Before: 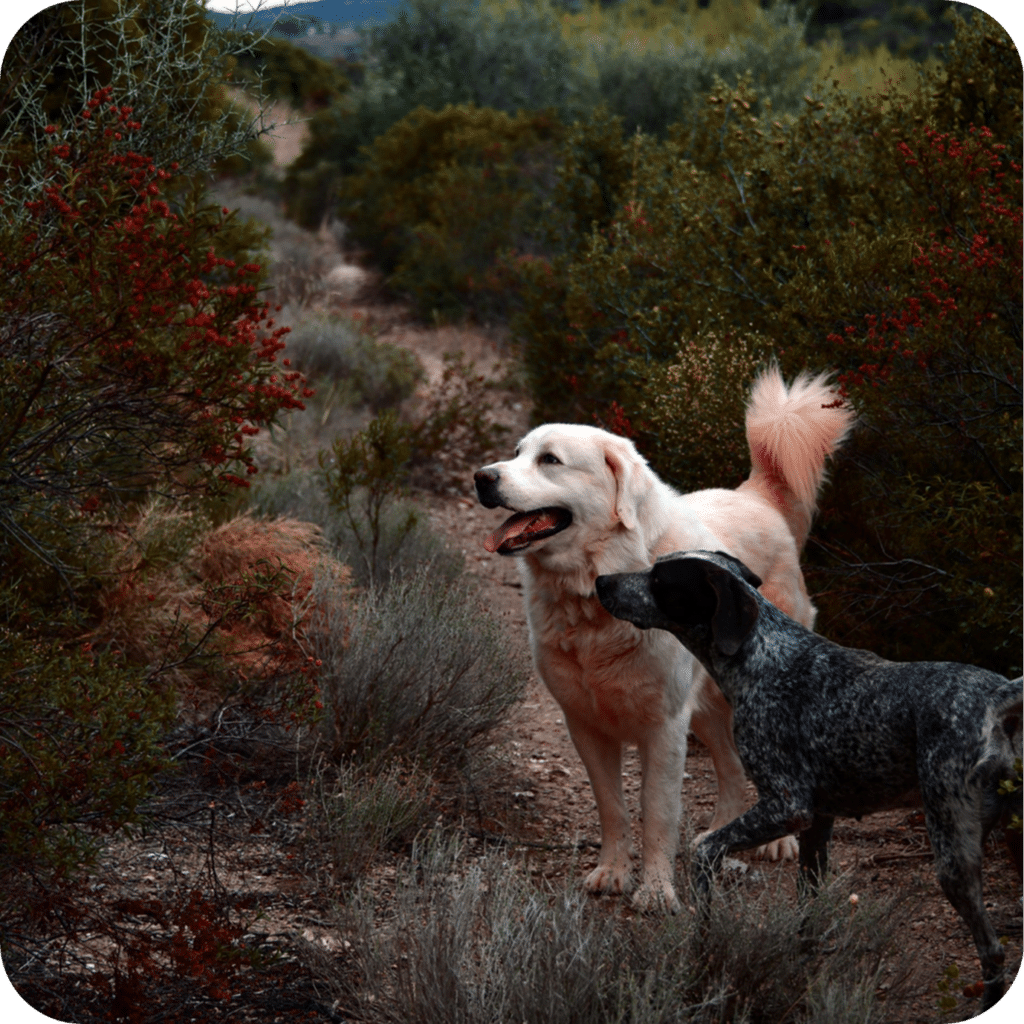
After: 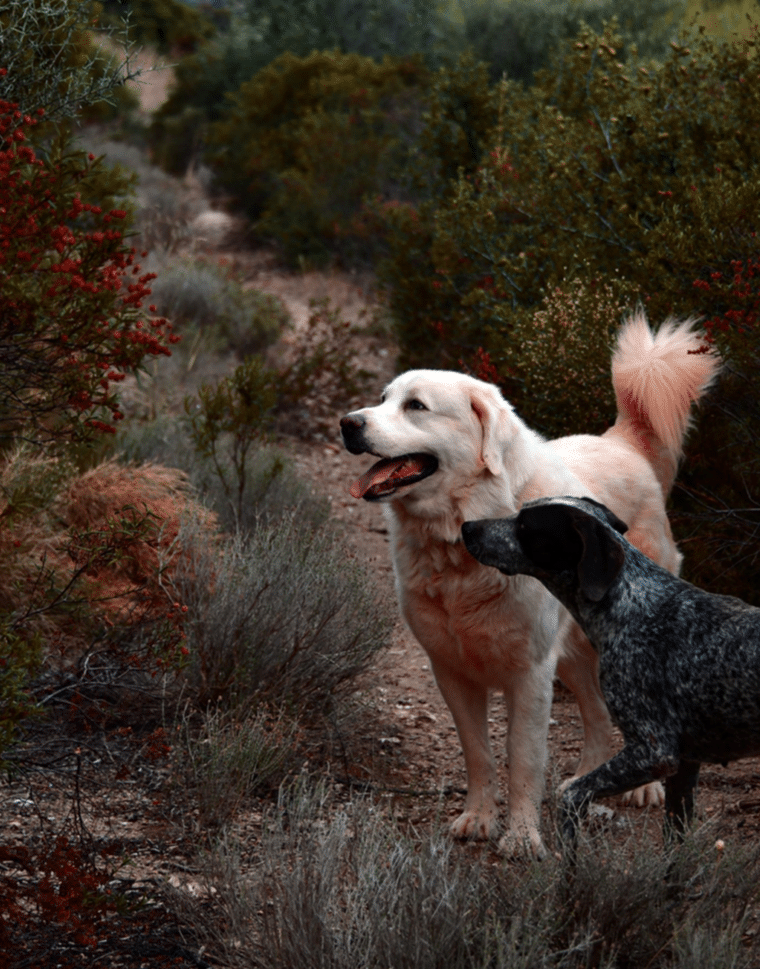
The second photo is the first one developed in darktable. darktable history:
tone equalizer: on, module defaults
crop and rotate: left 13.123%, top 5.338%, right 12.591%
